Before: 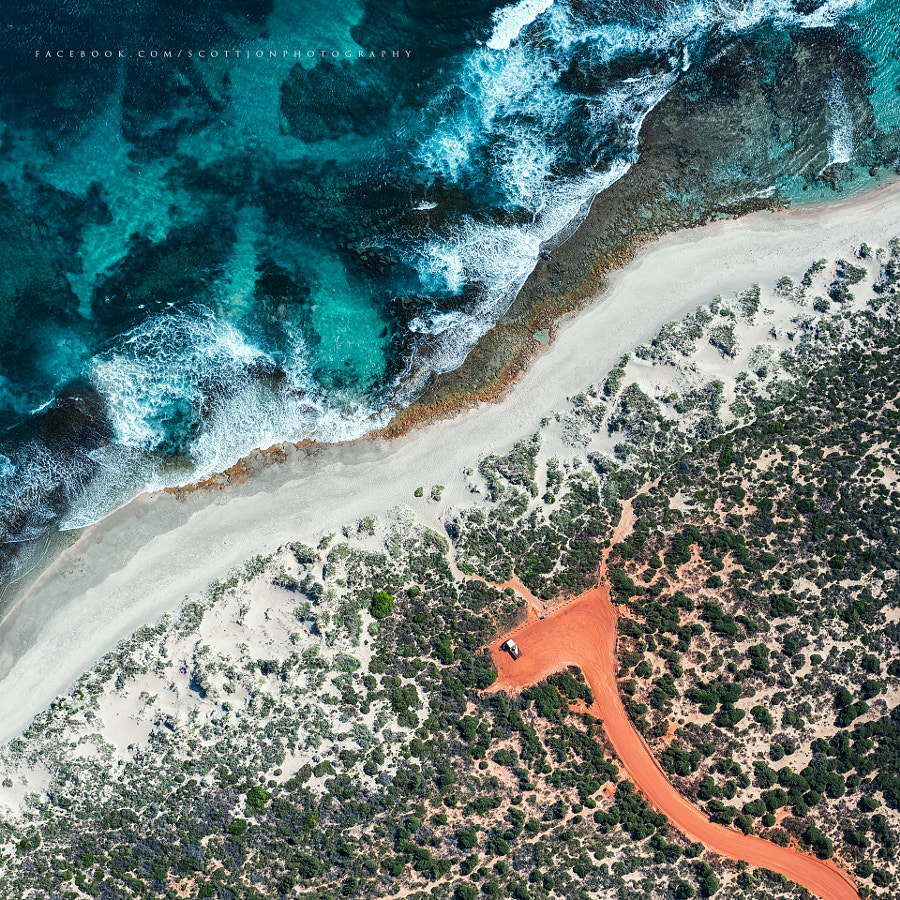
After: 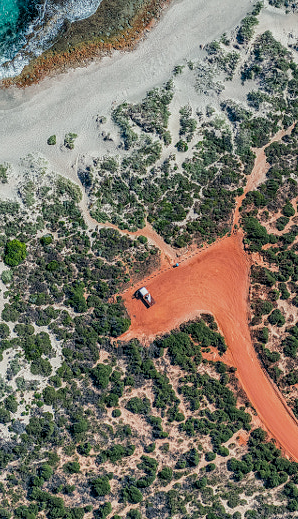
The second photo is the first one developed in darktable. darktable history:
local contrast: on, module defaults
shadows and highlights: low approximation 0.01, soften with gaussian
crop: left 40.878%, top 39.176%, right 25.993%, bottom 3.081%
tone equalizer: -8 EV 0.25 EV, -7 EV 0.417 EV, -6 EV 0.417 EV, -5 EV 0.25 EV, -3 EV -0.25 EV, -2 EV -0.417 EV, -1 EV -0.417 EV, +0 EV -0.25 EV, edges refinement/feathering 500, mask exposure compensation -1.57 EV, preserve details guided filter
white balance: red 1, blue 1
